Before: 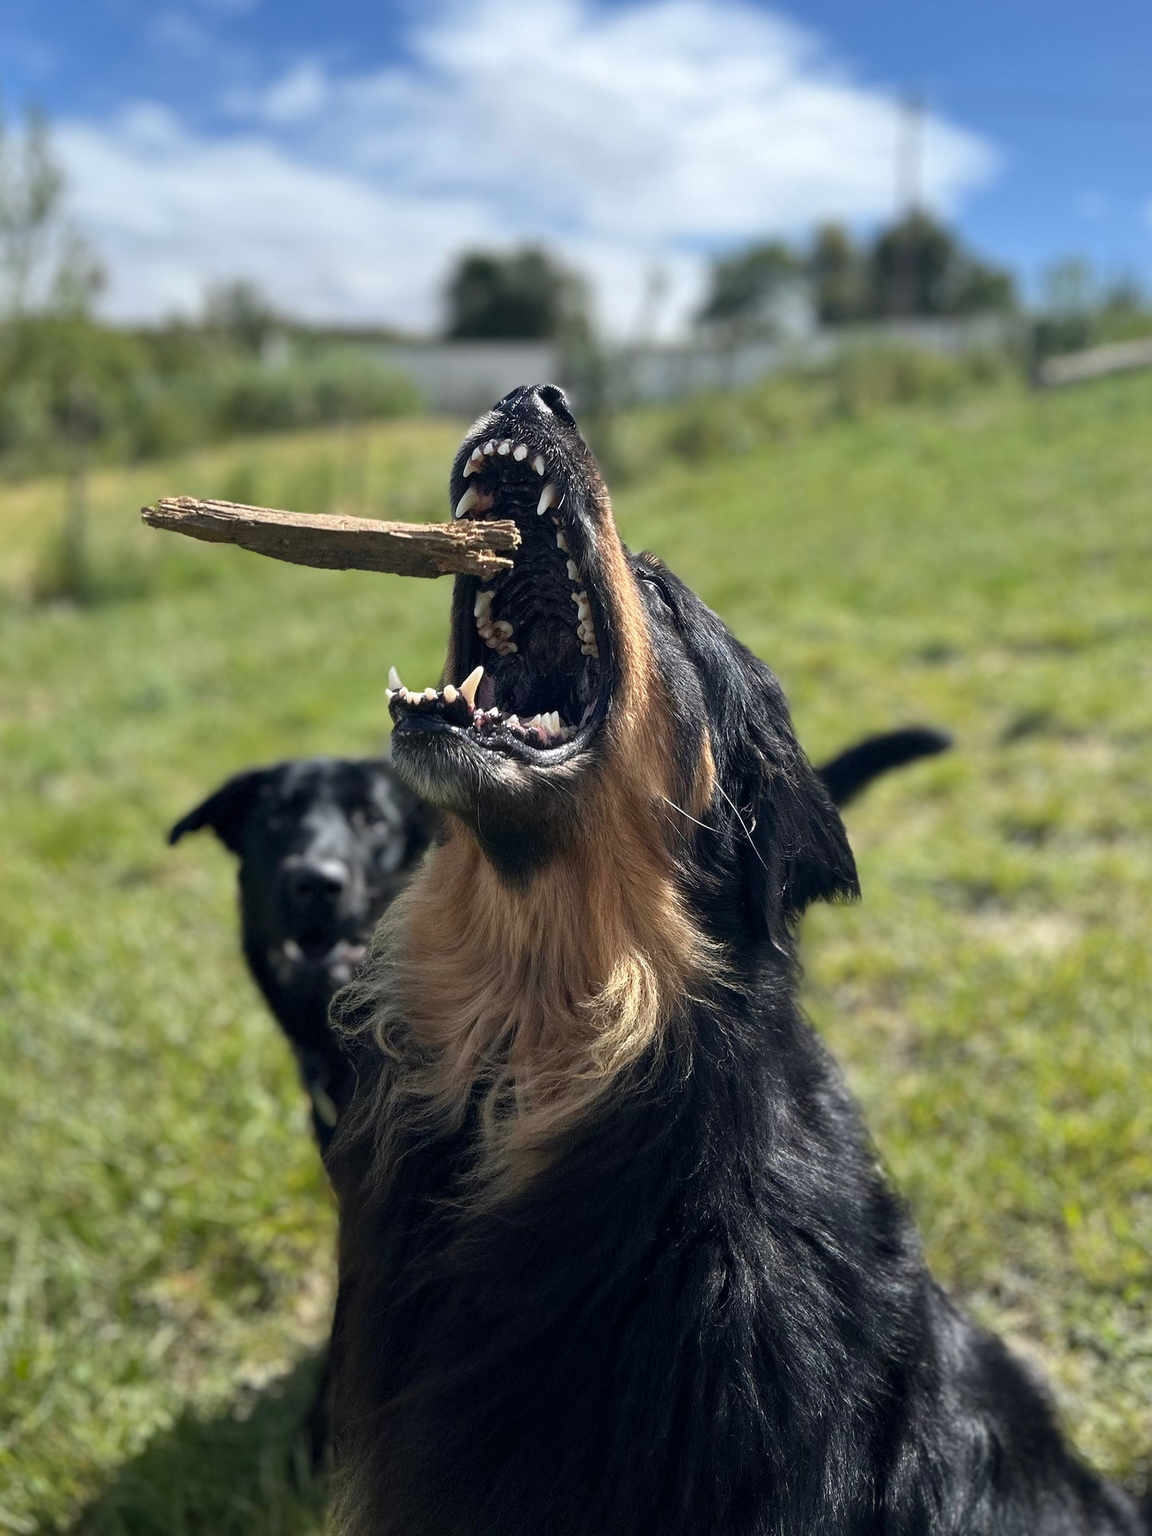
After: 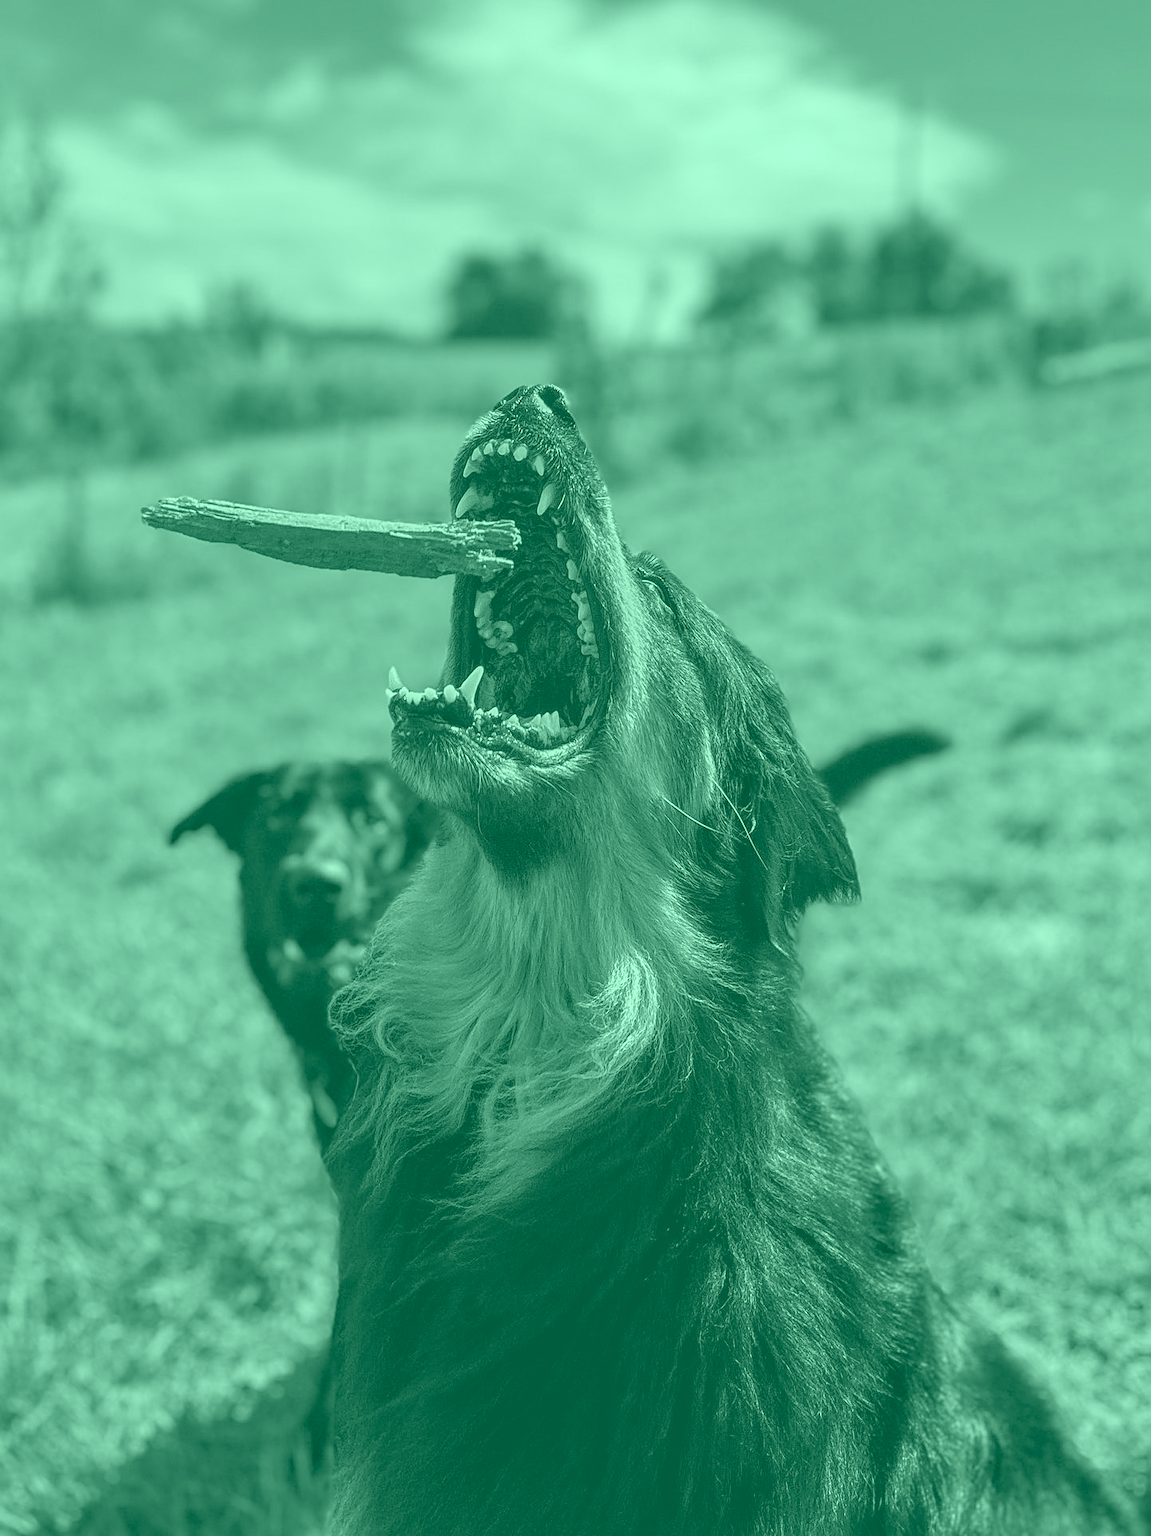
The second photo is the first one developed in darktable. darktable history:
contrast brightness saturation: contrast 0.03, brightness 0.06, saturation 0.13
sharpen: on, module defaults
local contrast: detail 144%
colorize: hue 147.6°, saturation 65%, lightness 21.64%
exposure: black level correction 0.001, exposure 0.5 EV, compensate exposure bias true, compensate highlight preservation false
color balance rgb: perceptual saturation grading › global saturation 20%, perceptual saturation grading › highlights -25%, perceptual saturation grading › shadows 25%
